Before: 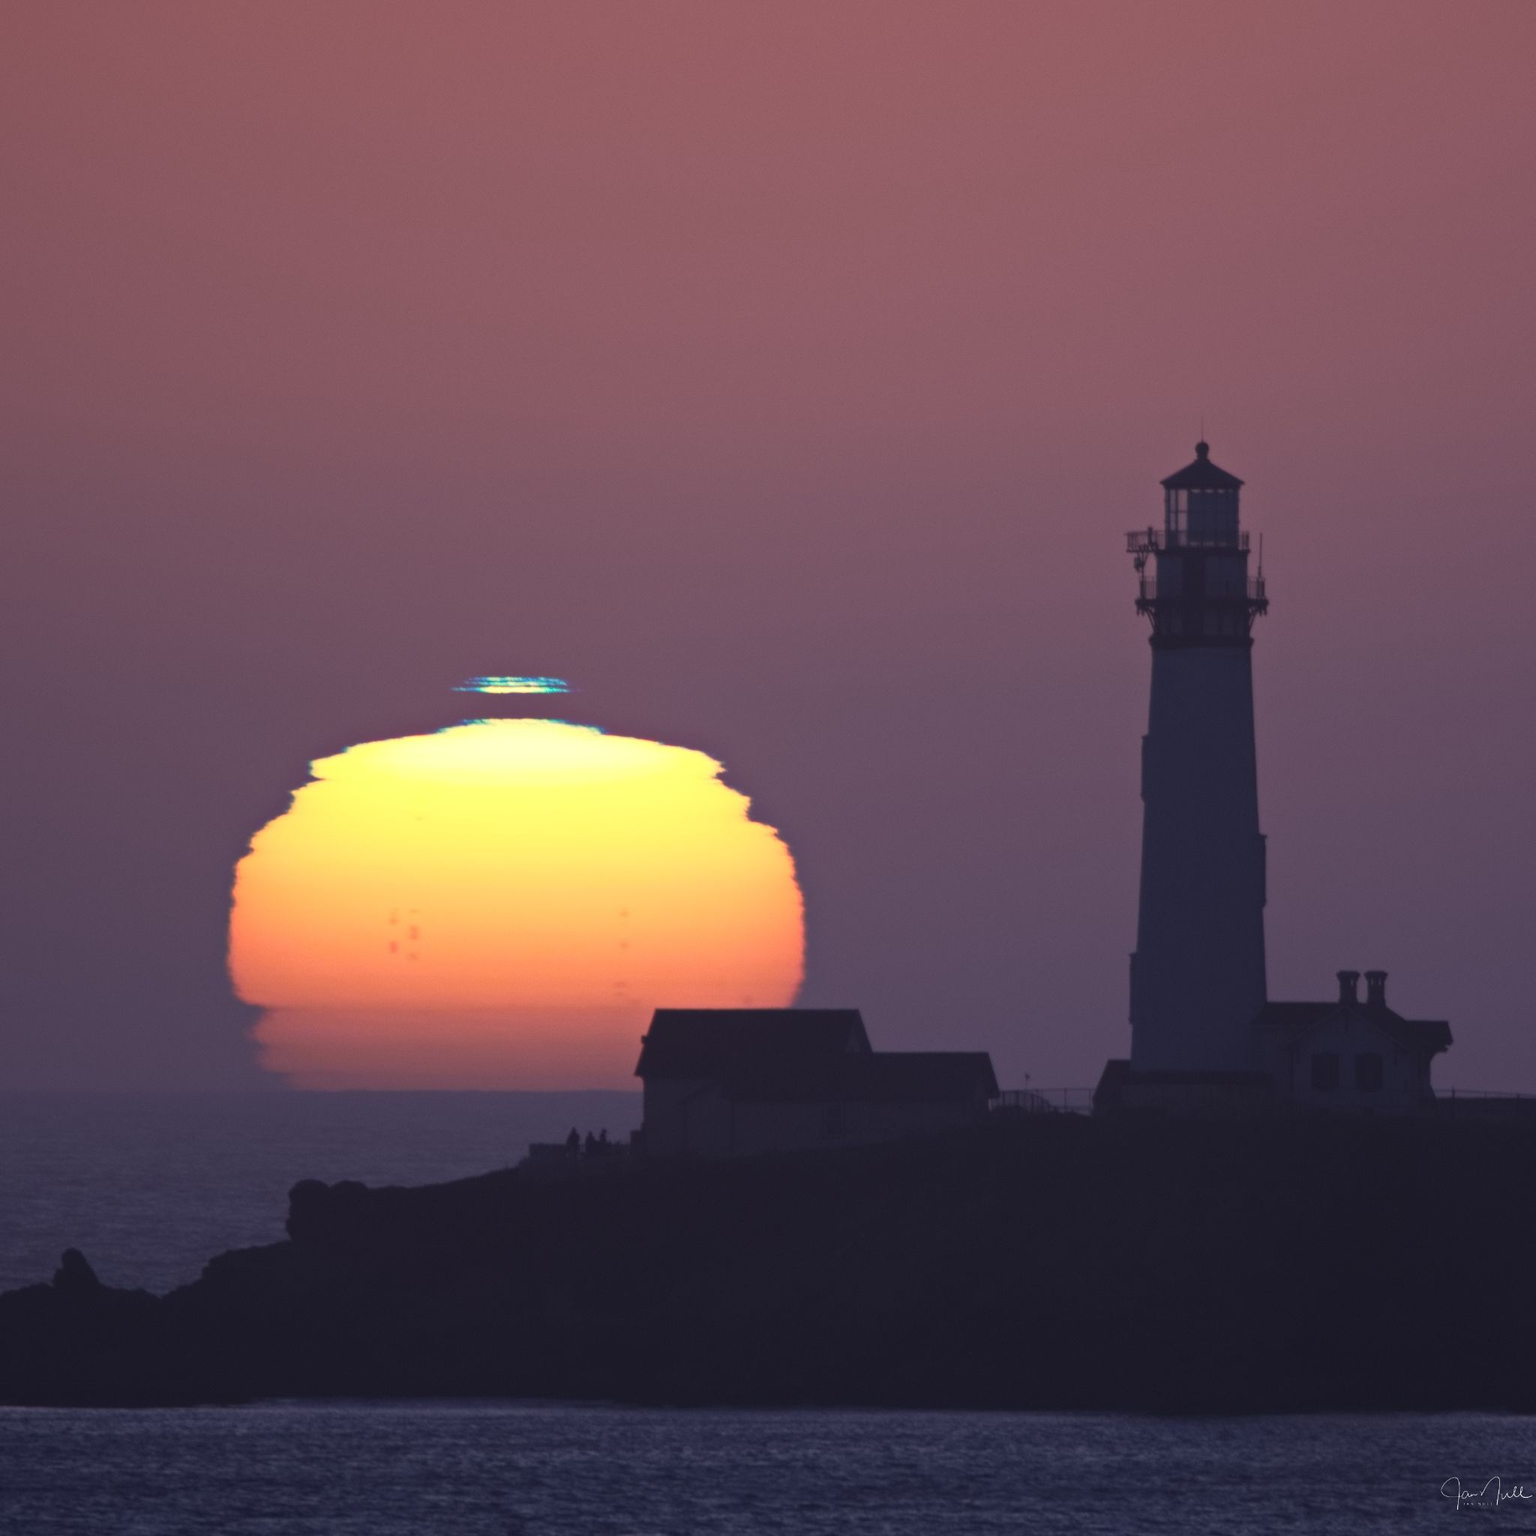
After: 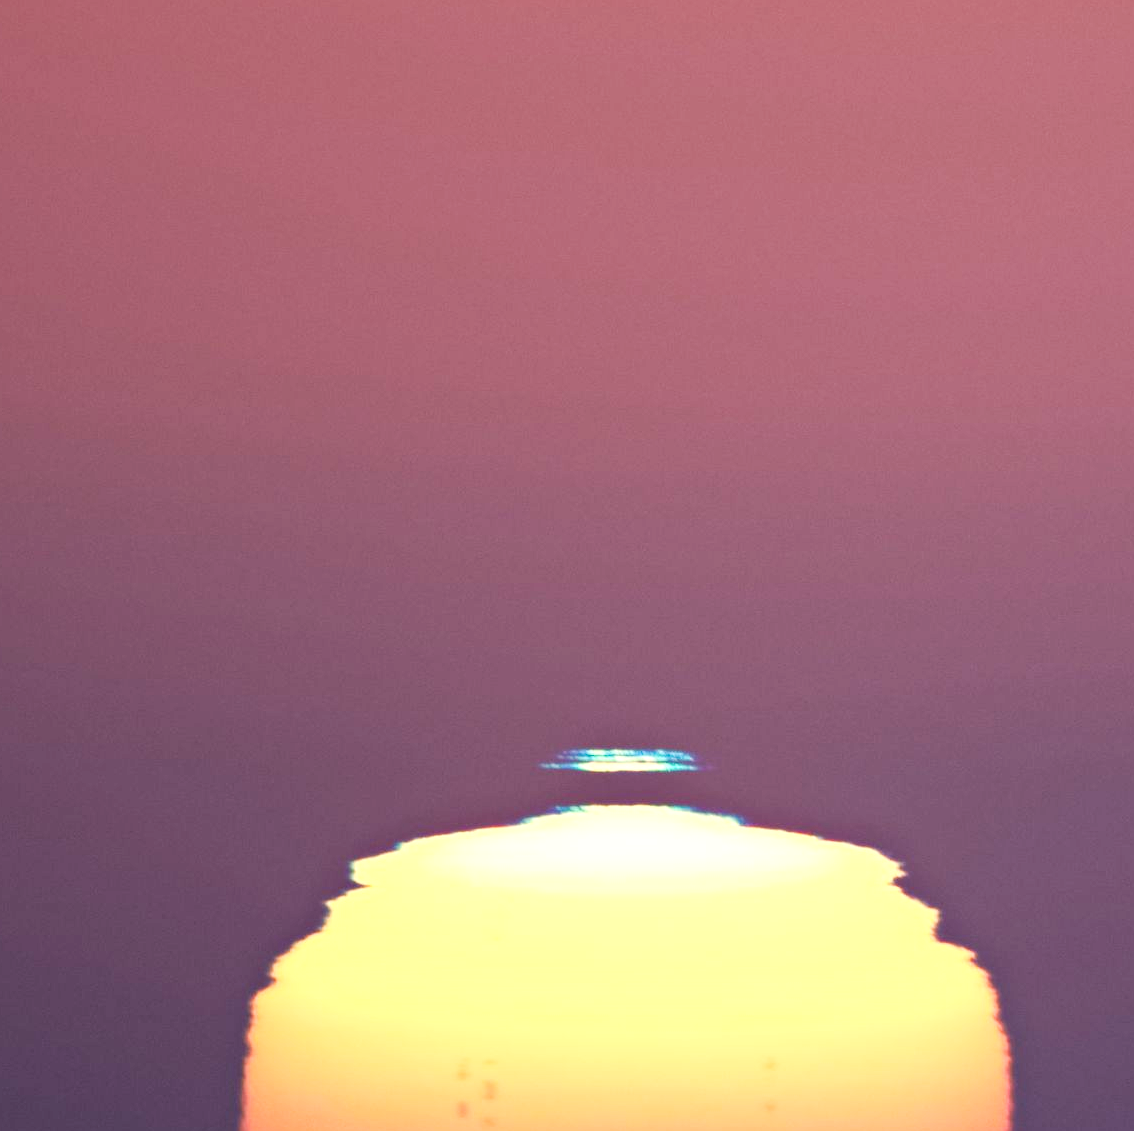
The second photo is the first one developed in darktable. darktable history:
crop and rotate: left 3.048%, top 7.514%, right 41.55%, bottom 37.222%
levels: levels [0.062, 0.494, 0.925]
base curve: curves: ch0 [(0, 0) (0.032, 0.025) (0.121, 0.166) (0.206, 0.329) (0.605, 0.79) (1, 1)], preserve colors none
